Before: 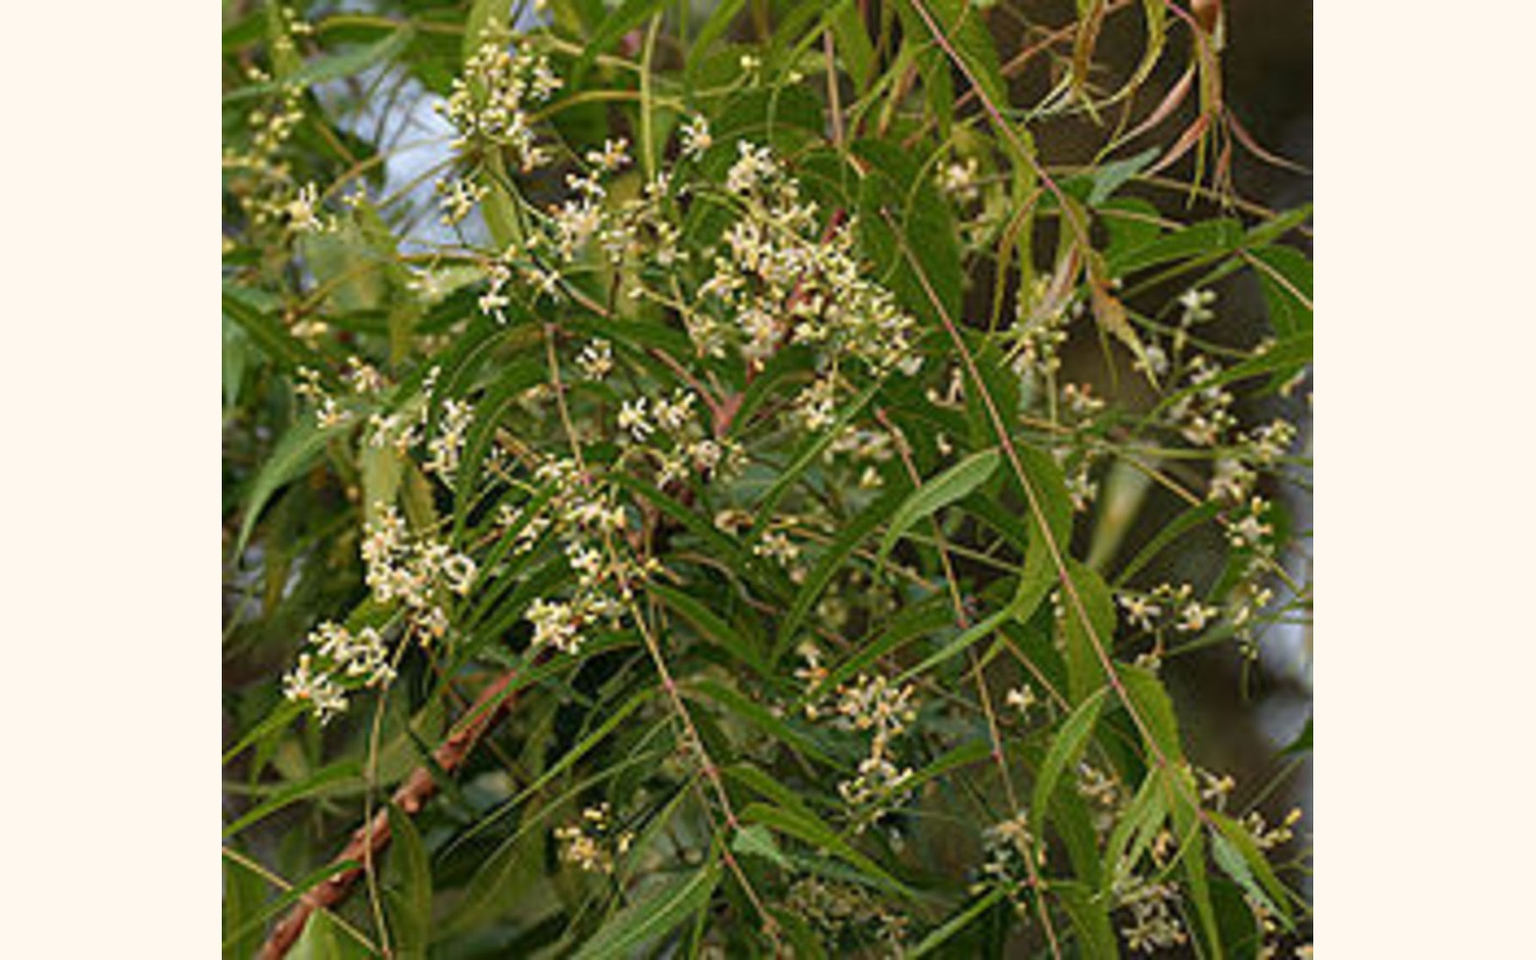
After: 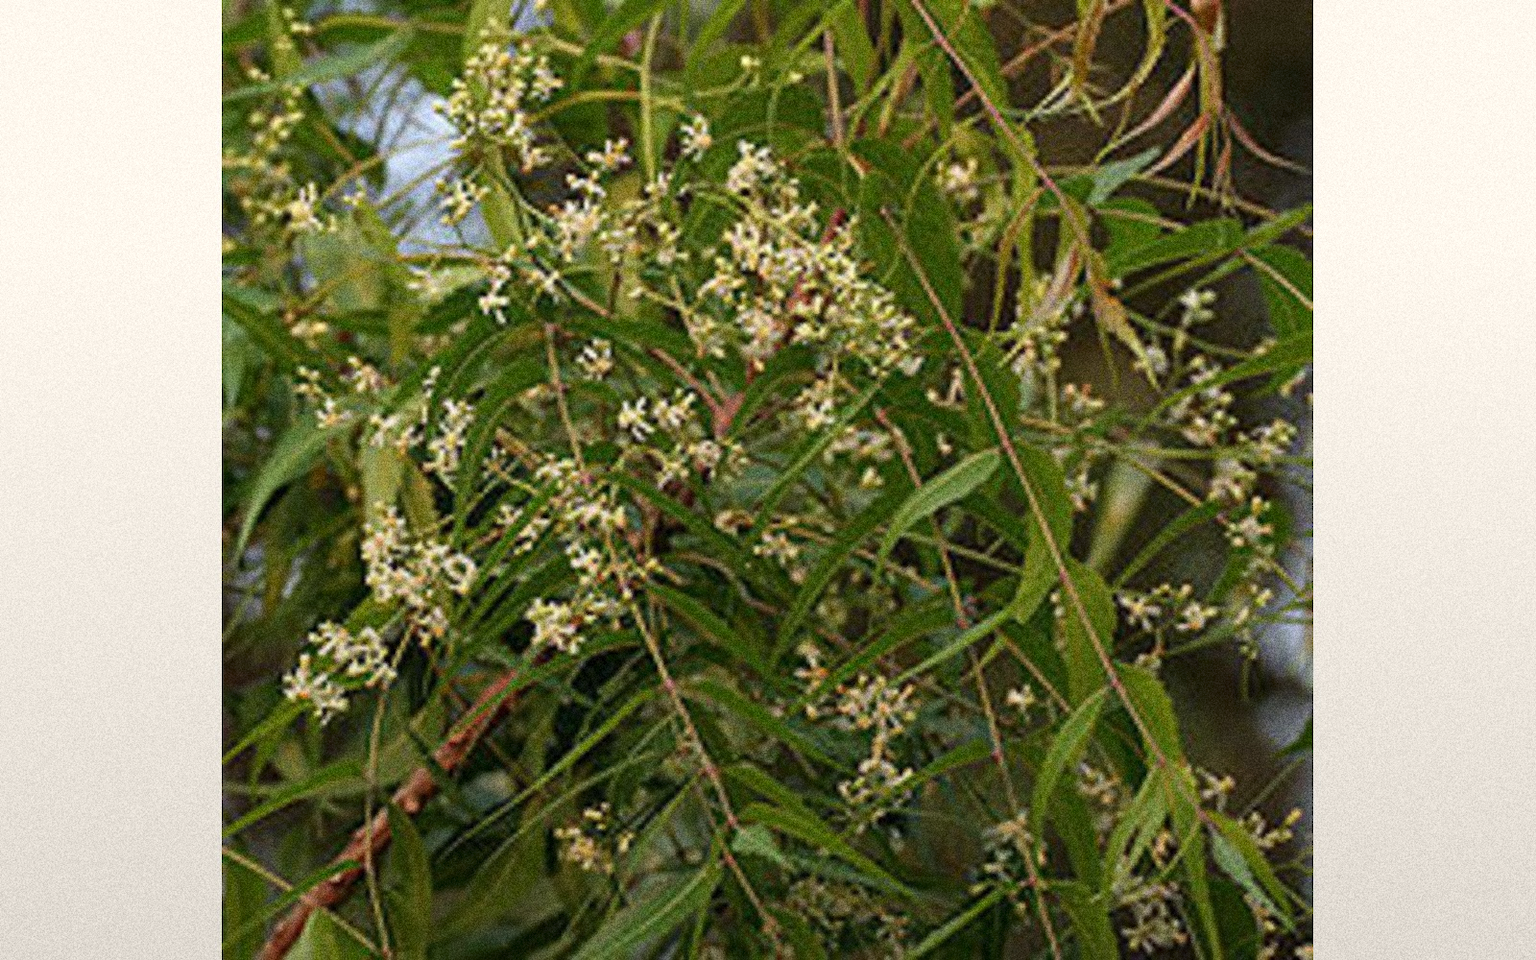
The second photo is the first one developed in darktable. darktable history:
graduated density: rotation -180°, offset 27.42
grain: coarseness 14.49 ISO, strength 48.04%, mid-tones bias 35%
